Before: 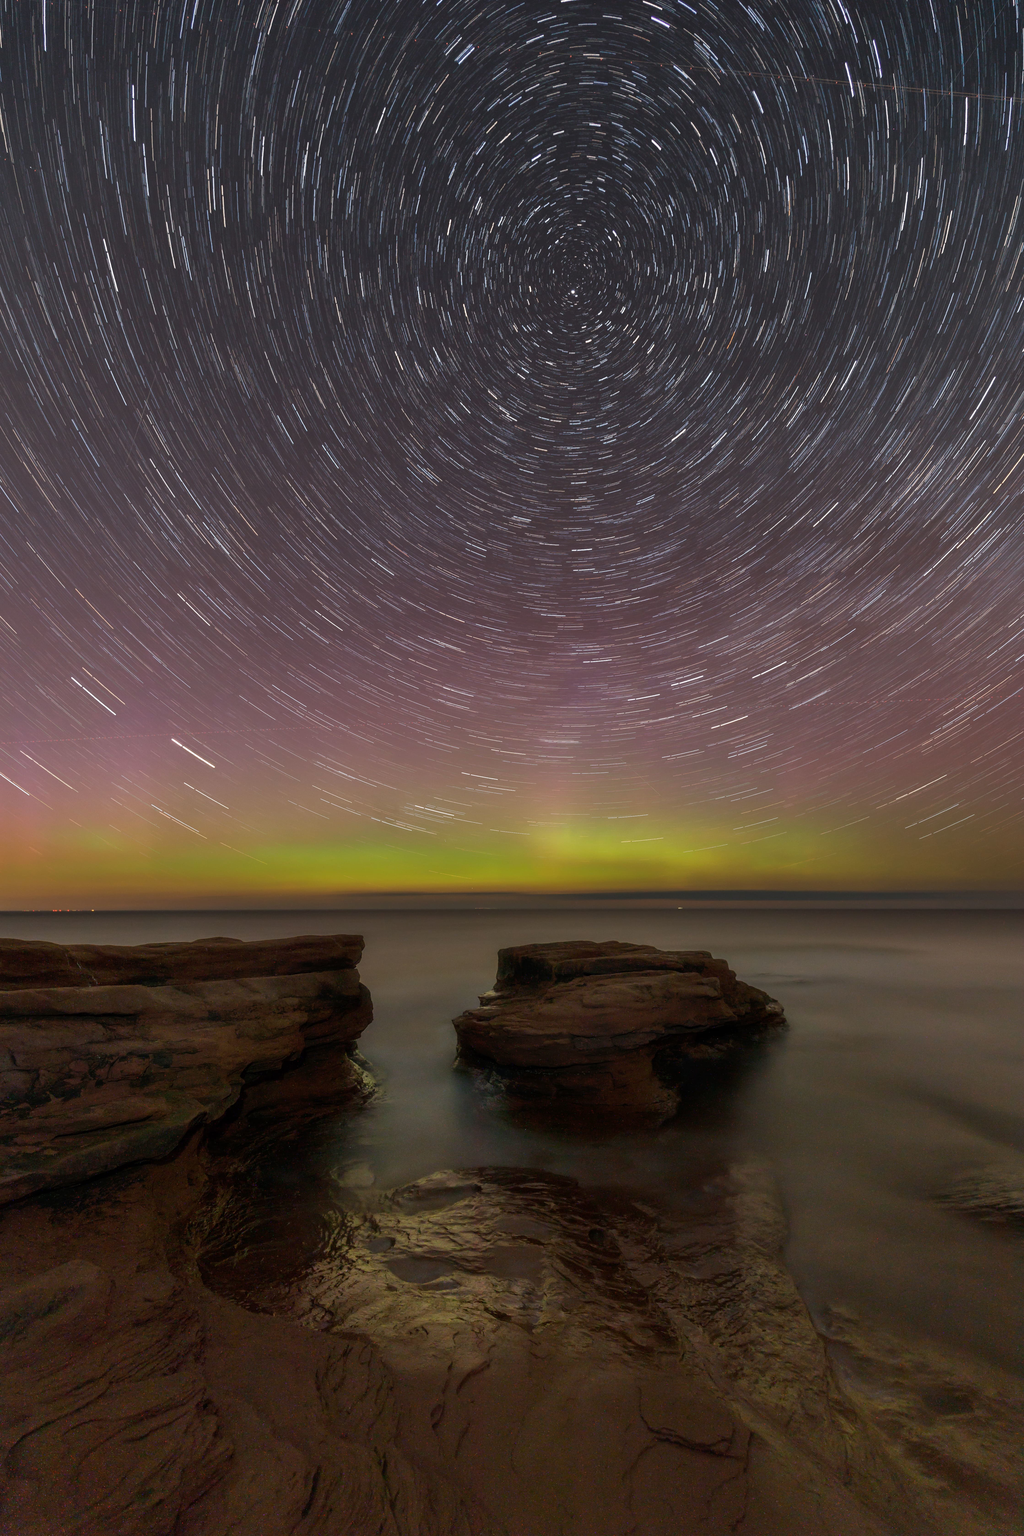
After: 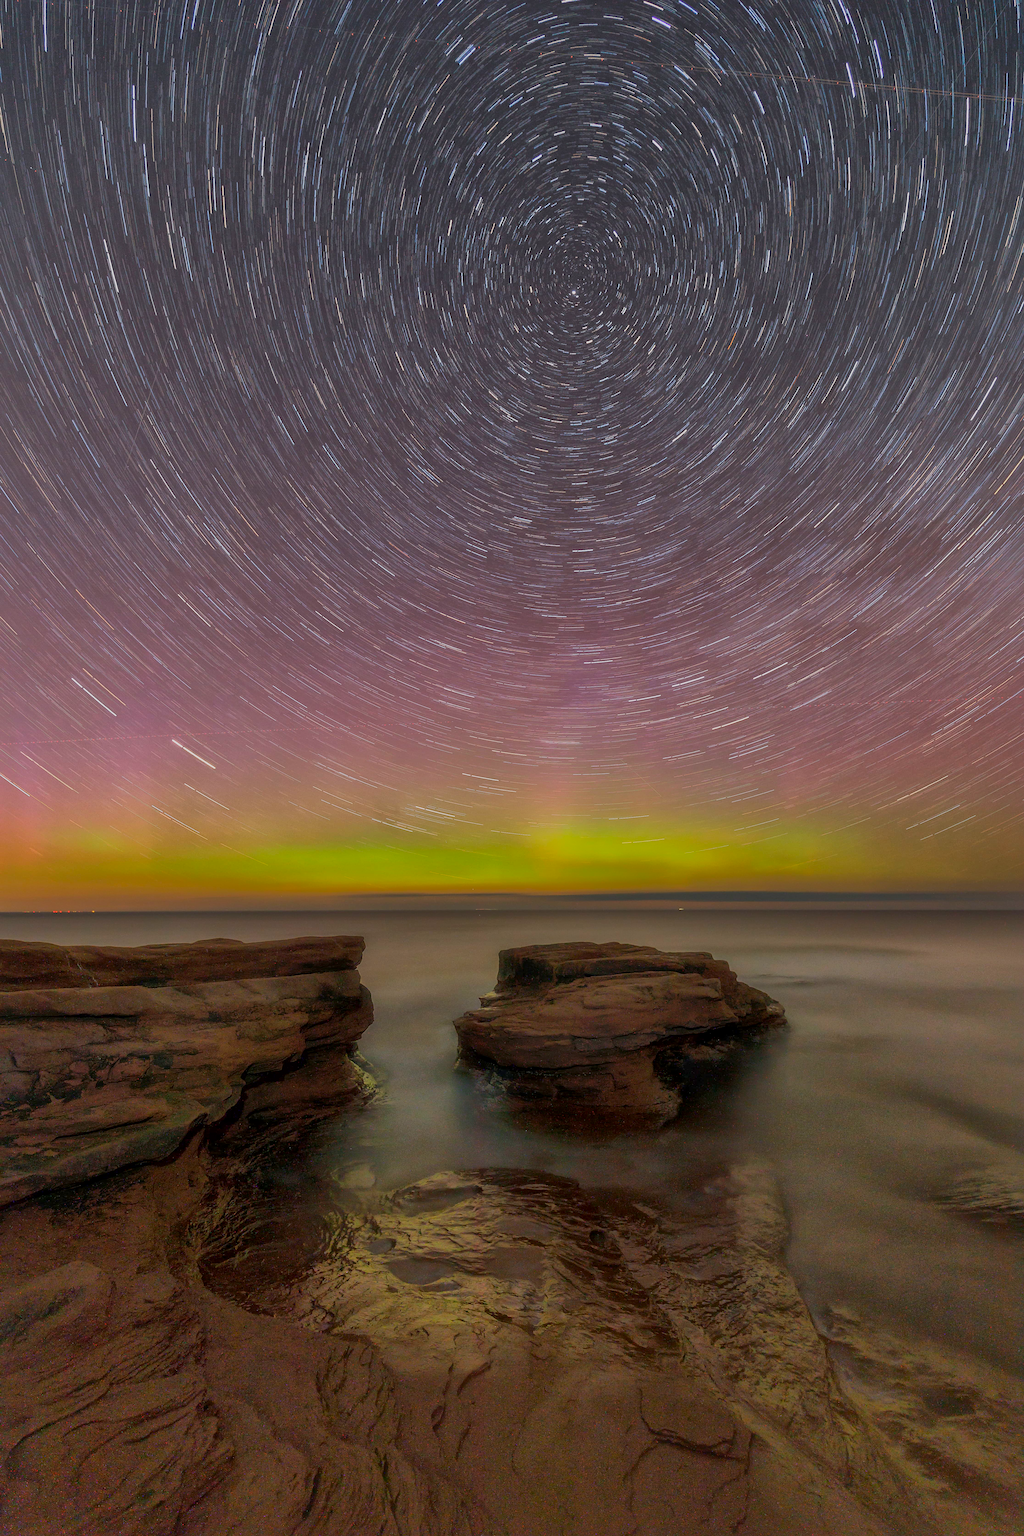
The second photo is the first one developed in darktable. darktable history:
global tonemap: drago (1, 100), detail 1
exposure: exposure 1.5 EV, compensate highlight preservation false
crop: bottom 0.071%
sharpen: on, module defaults
